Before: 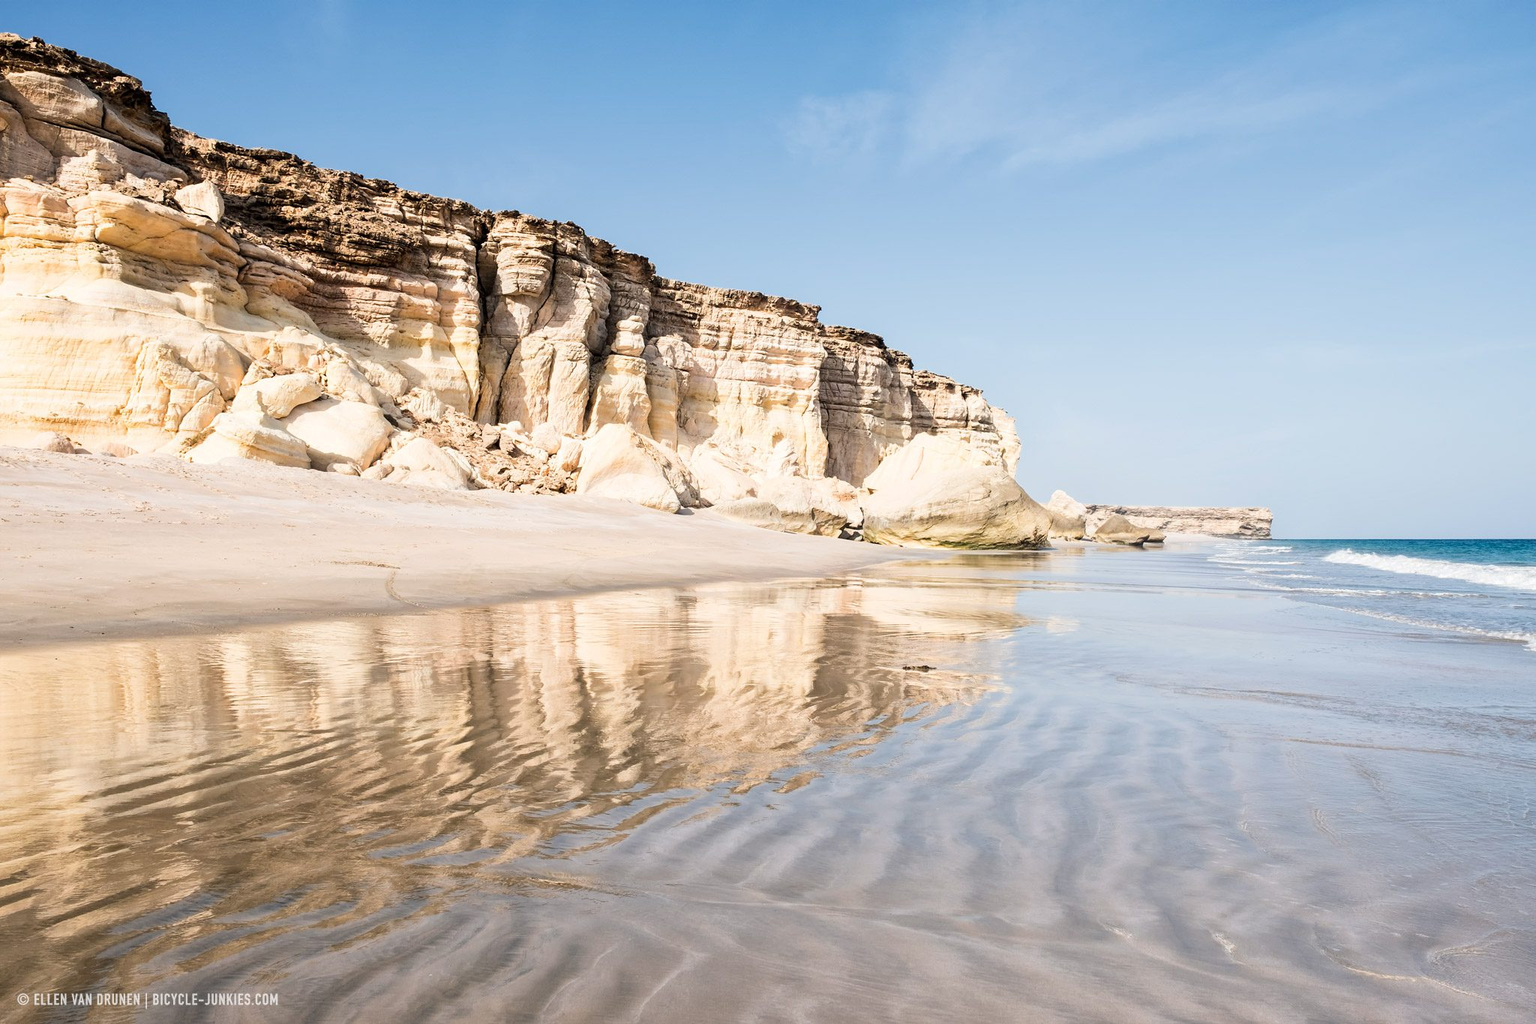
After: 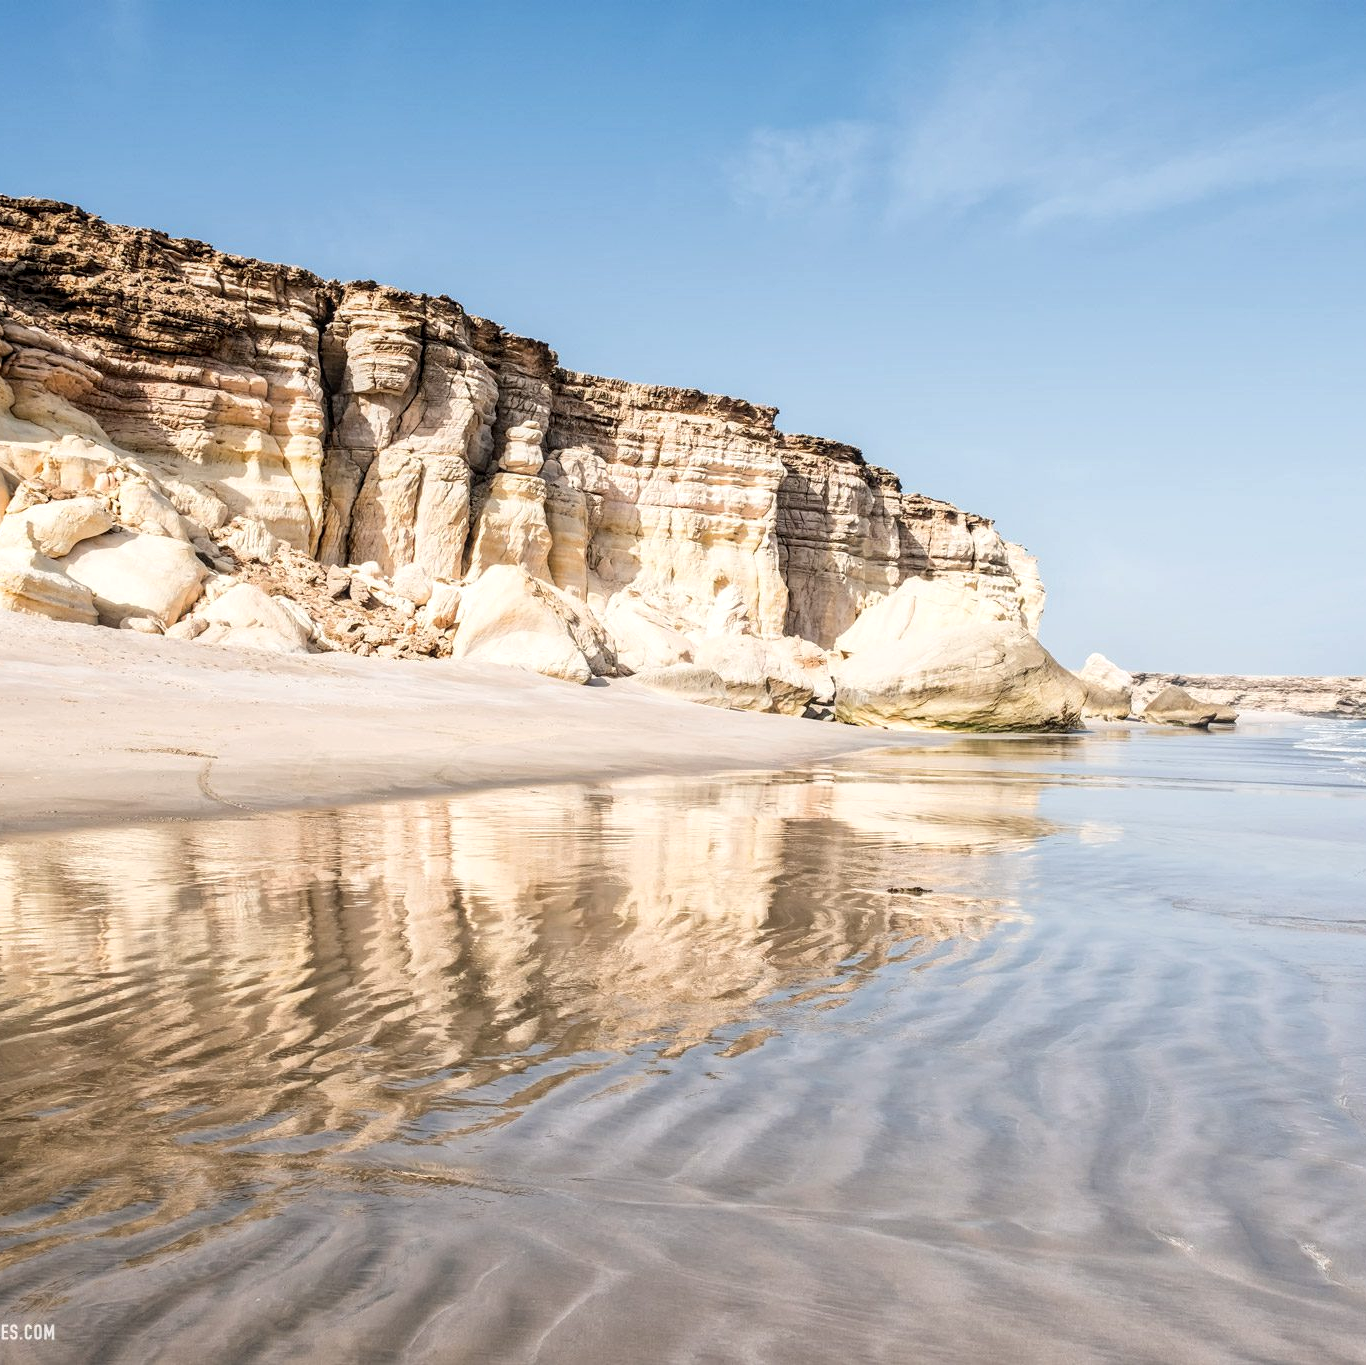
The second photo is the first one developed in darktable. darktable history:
exposure: compensate highlight preservation false
local contrast: on, module defaults
crop and rotate: left 15.446%, right 17.836%
